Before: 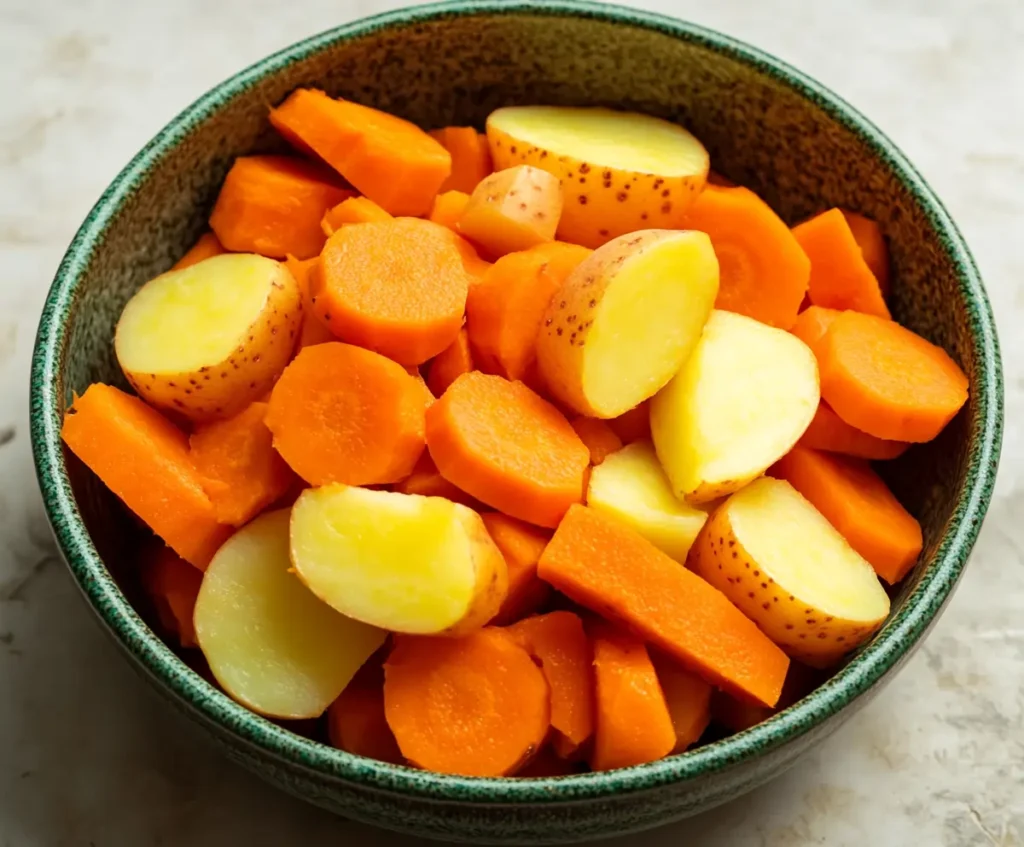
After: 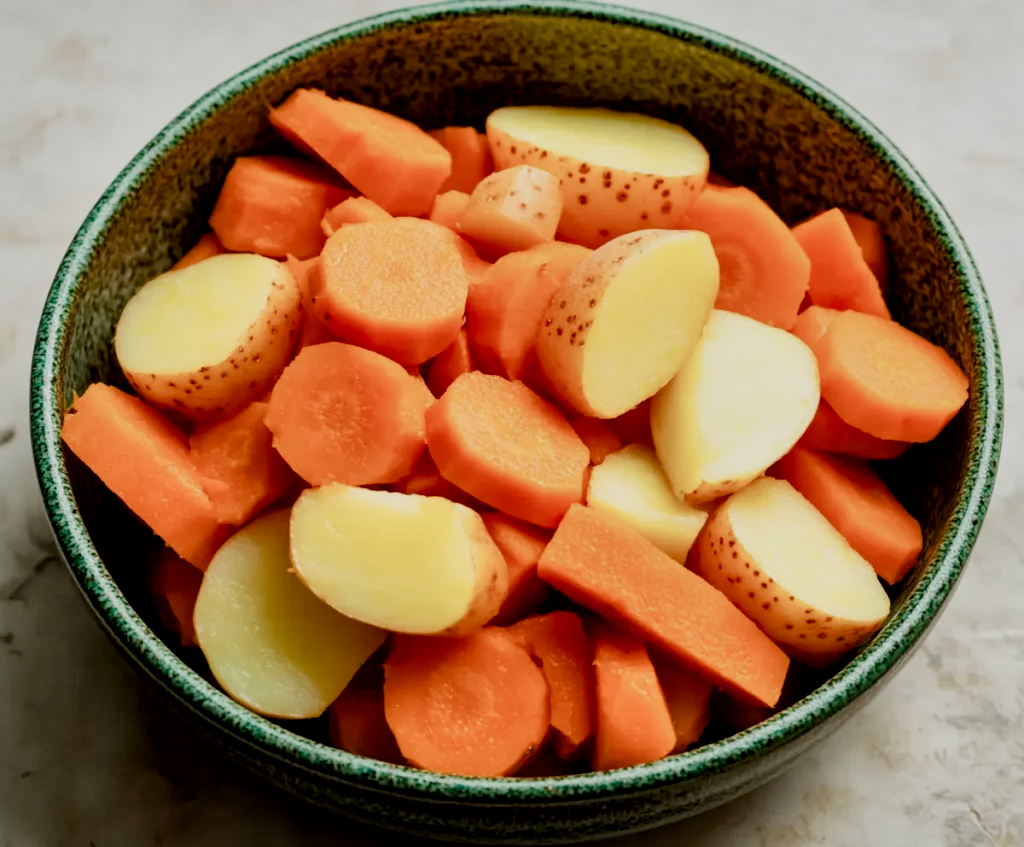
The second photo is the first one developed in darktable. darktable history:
local contrast: mode bilateral grid, contrast 25, coarseness 60, detail 151%, midtone range 0.2
color balance rgb: shadows lift › chroma 1%, shadows lift › hue 113°, highlights gain › chroma 0.2%, highlights gain › hue 333°, perceptual saturation grading › global saturation 20%, perceptual saturation grading › highlights -50%, perceptual saturation grading › shadows 25%, contrast -20%
filmic rgb: black relative exposure -5 EV, white relative exposure 3.5 EV, hardness 3.19, contrast 1.2, highlights saturation mix -30%
